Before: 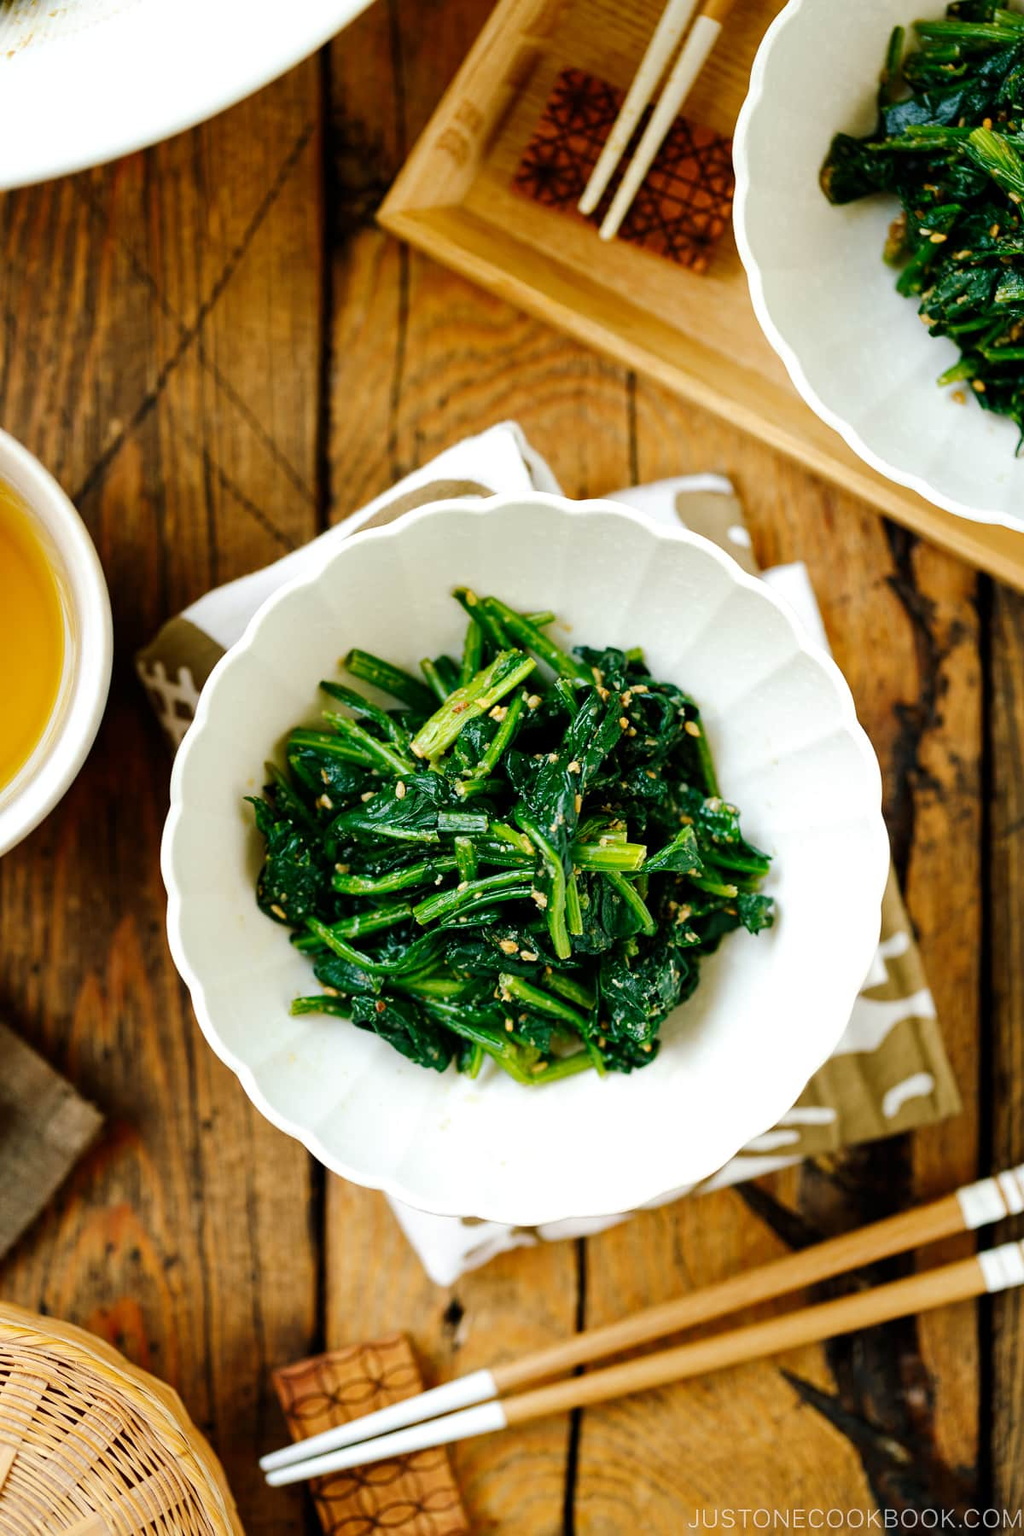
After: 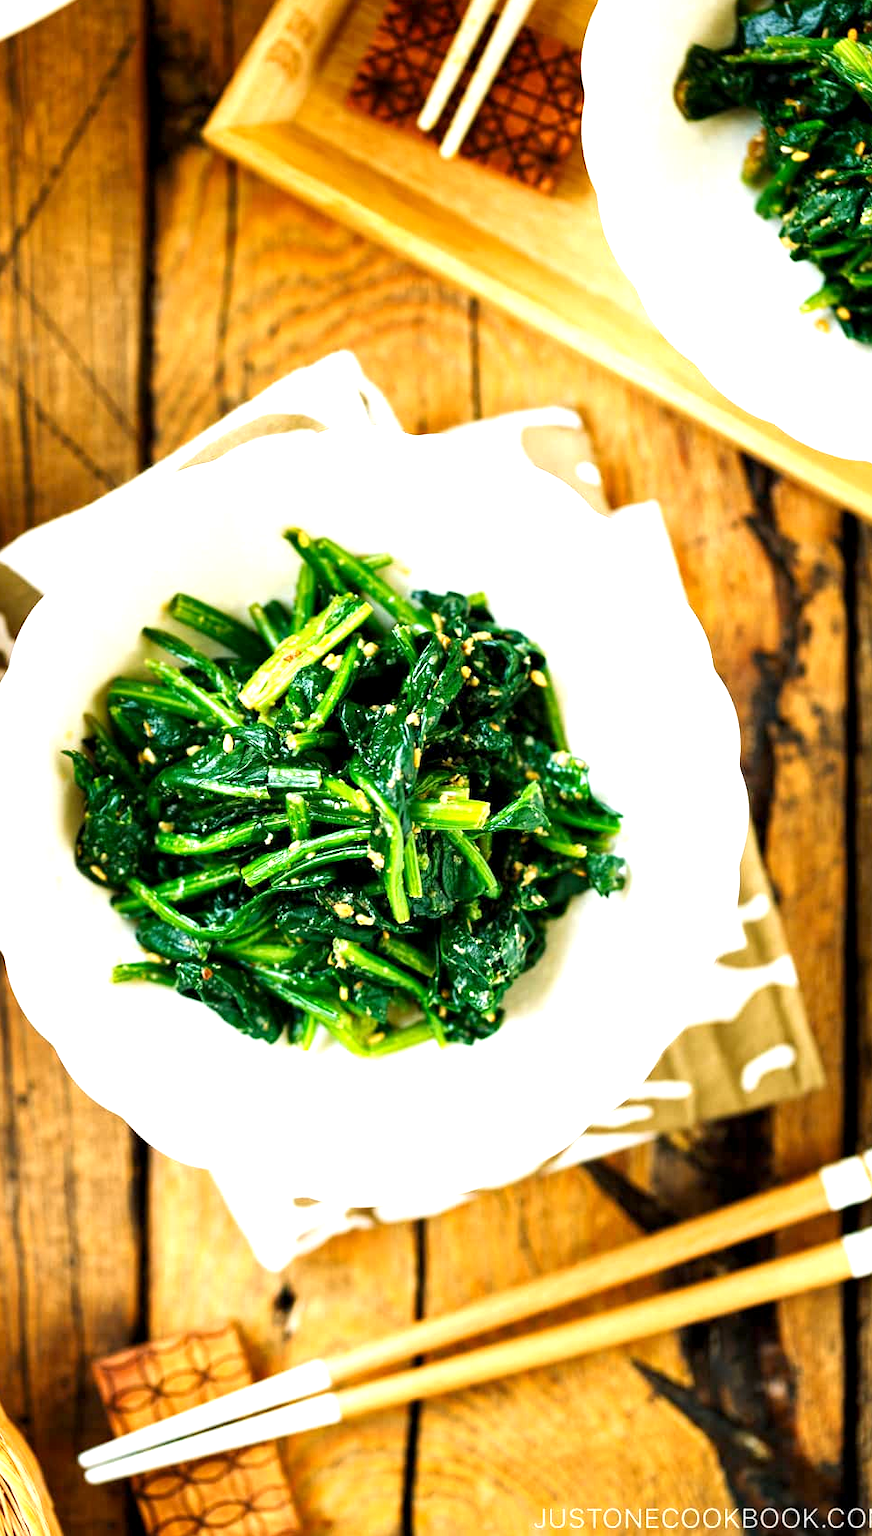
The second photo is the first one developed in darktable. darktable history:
exposure: black level correction 0.001, exposure 1.128 EV, compensate highlight preservation false
crop and rotate: left 18.174%, top 5.972%, right 1.676%
